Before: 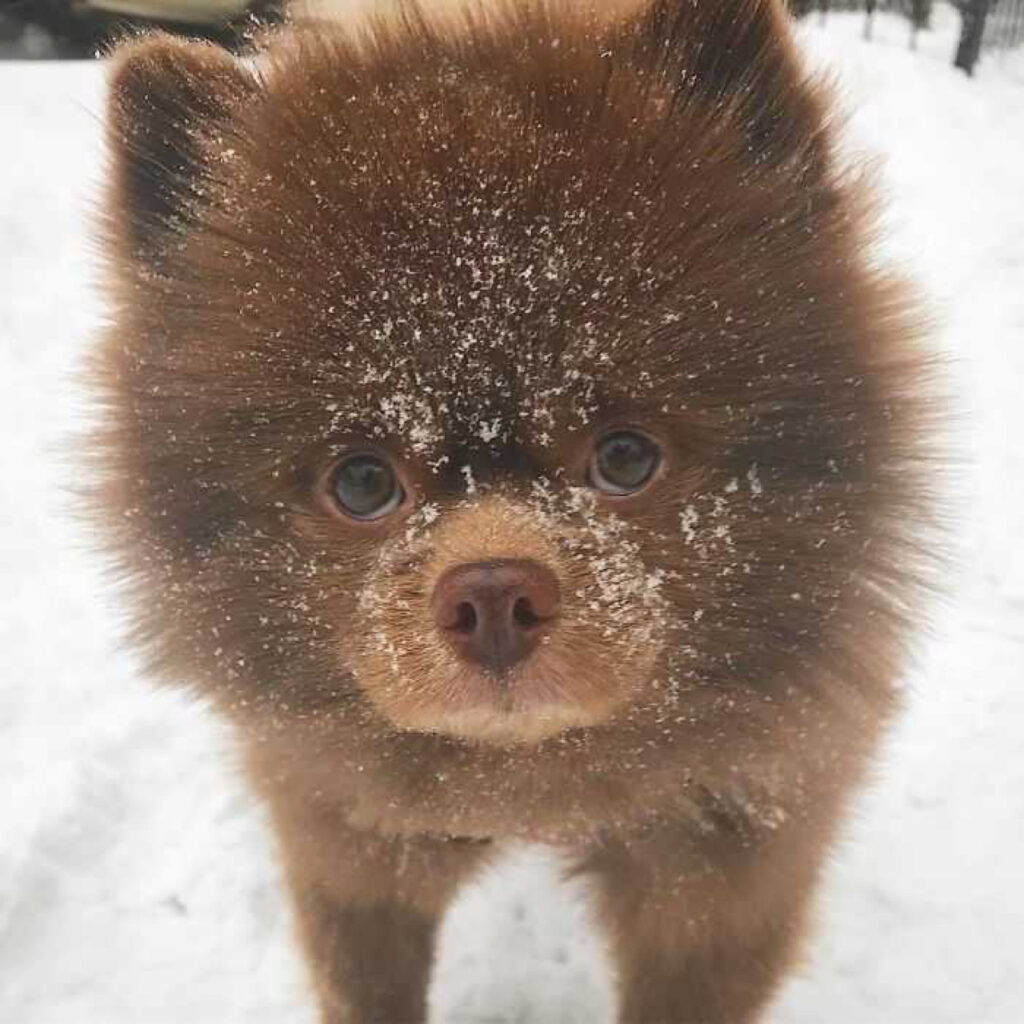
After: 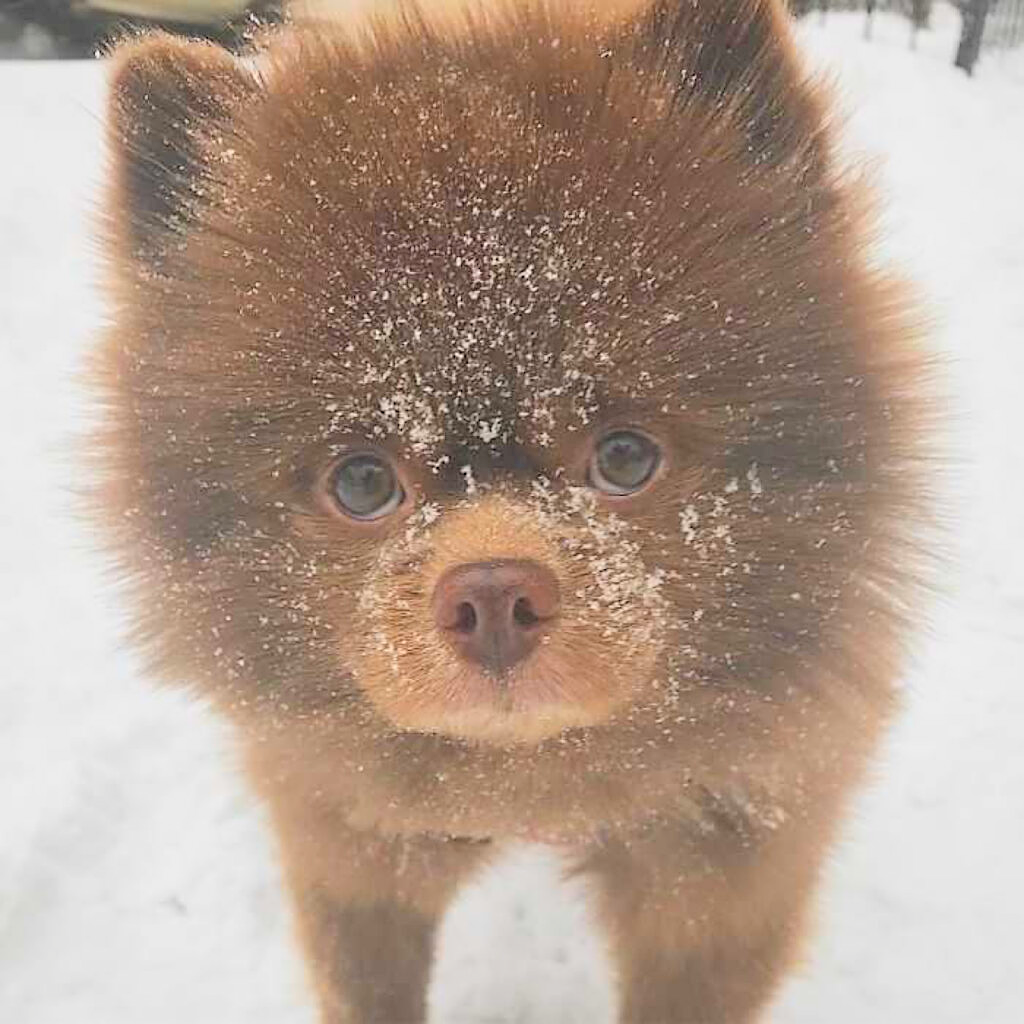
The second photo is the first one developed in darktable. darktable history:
global tonemap: drago (0.7, 100)
sharpen: on, module defaults
color balance: output saturation 110%
